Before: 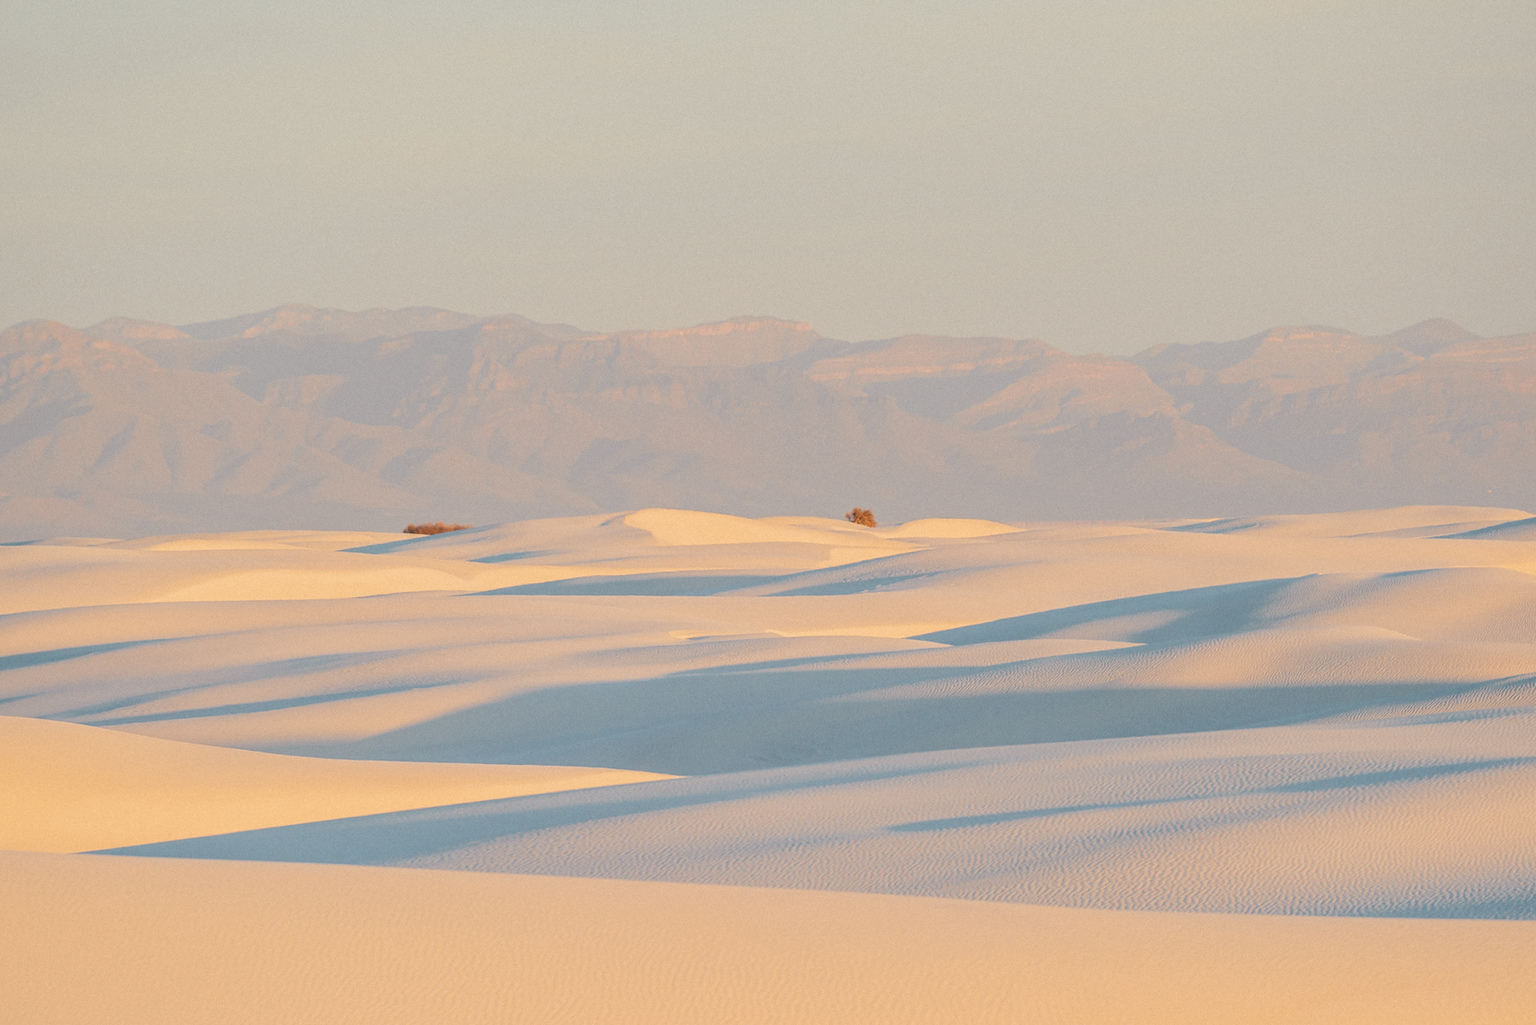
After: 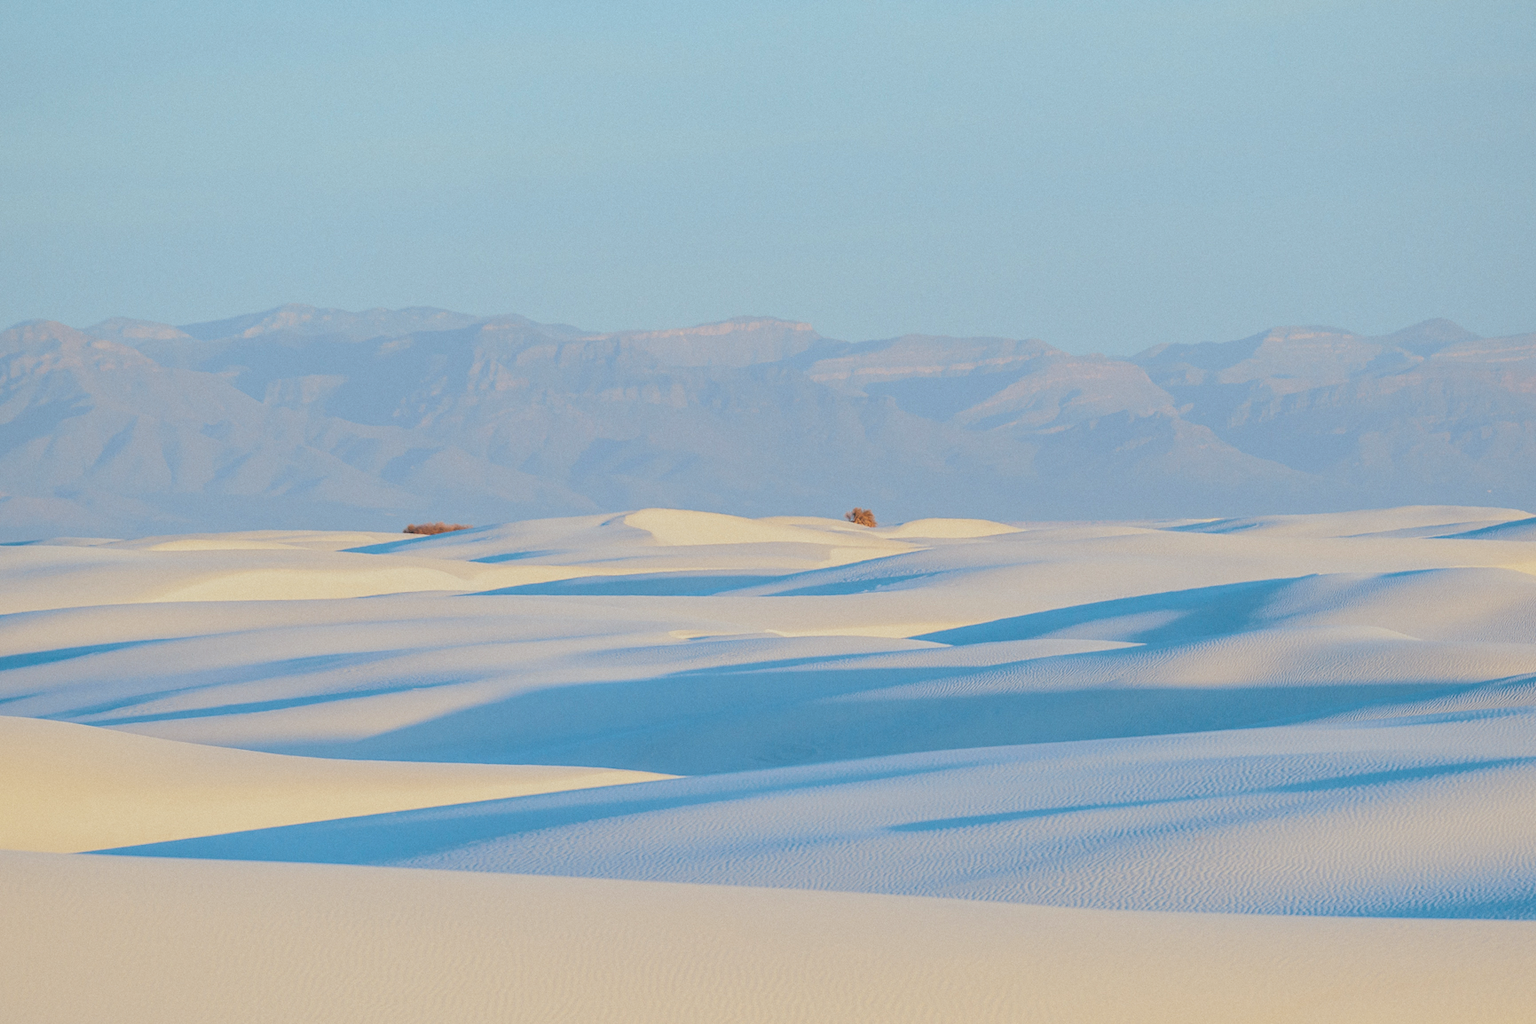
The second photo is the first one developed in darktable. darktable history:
color calibration: output R [0.999, 0.026, -0.11, 0], output G [-0.019, 1.037, -0.099, 0], output B [0.022, -0.023, 0.902, 0], x 0.394, y 0.386, temperature 3666.29 K
